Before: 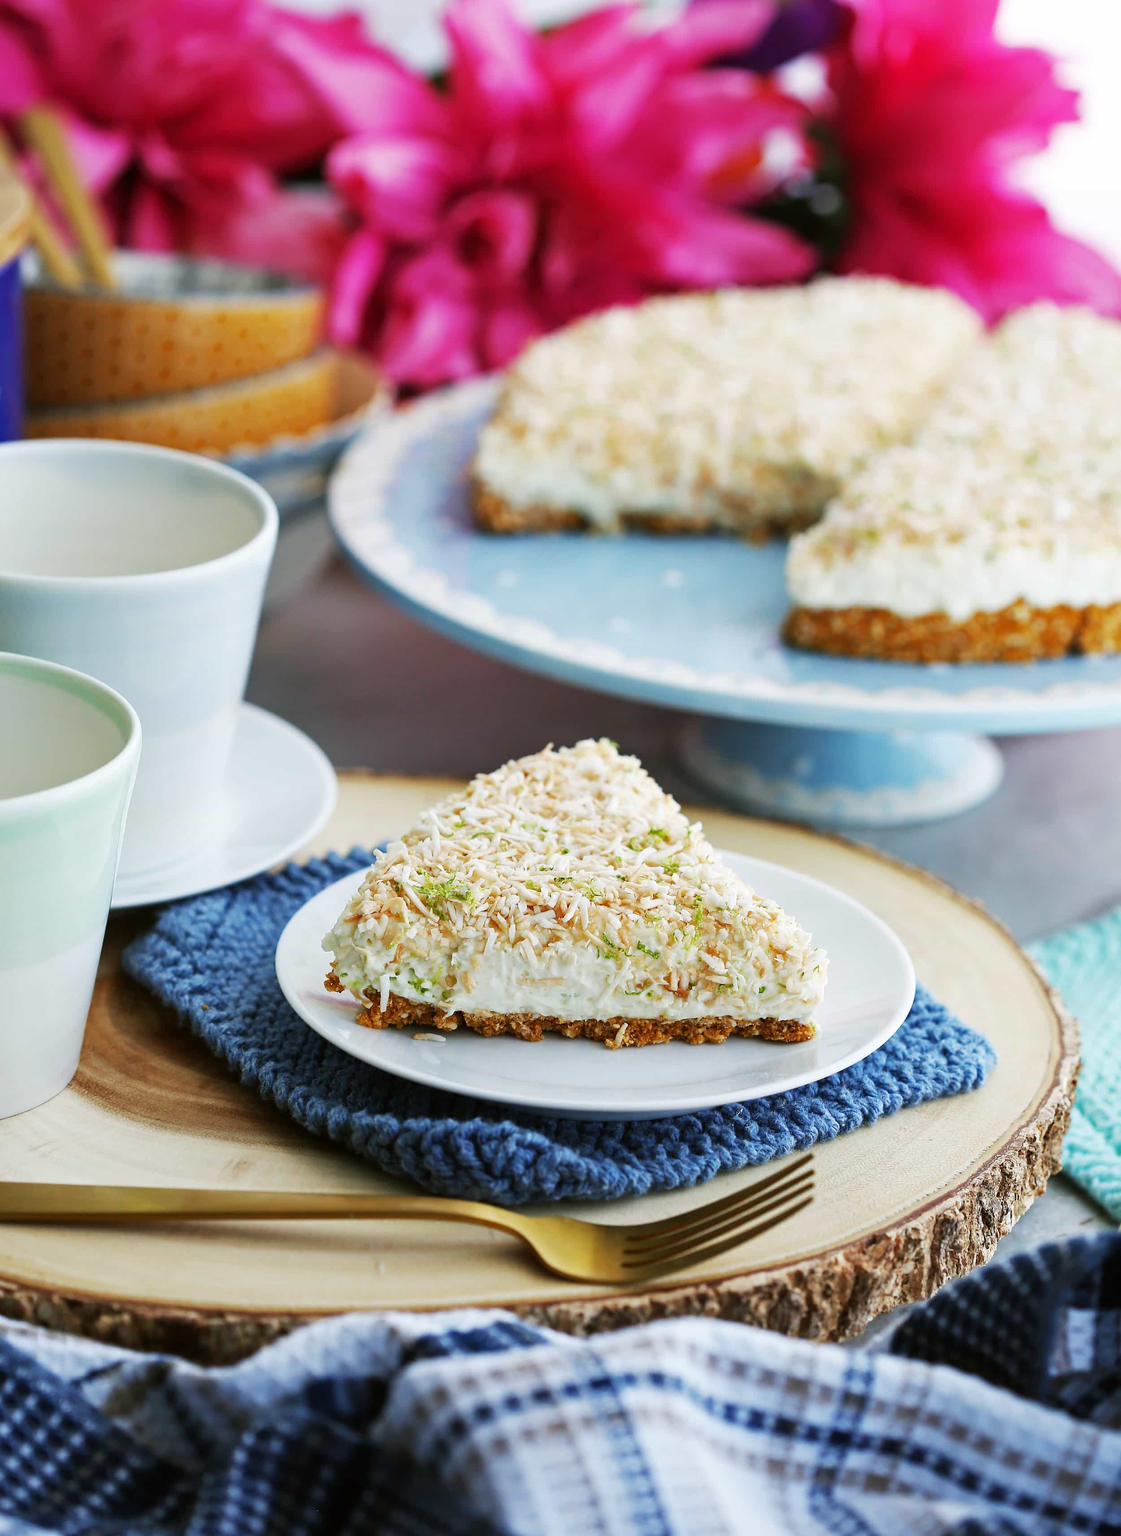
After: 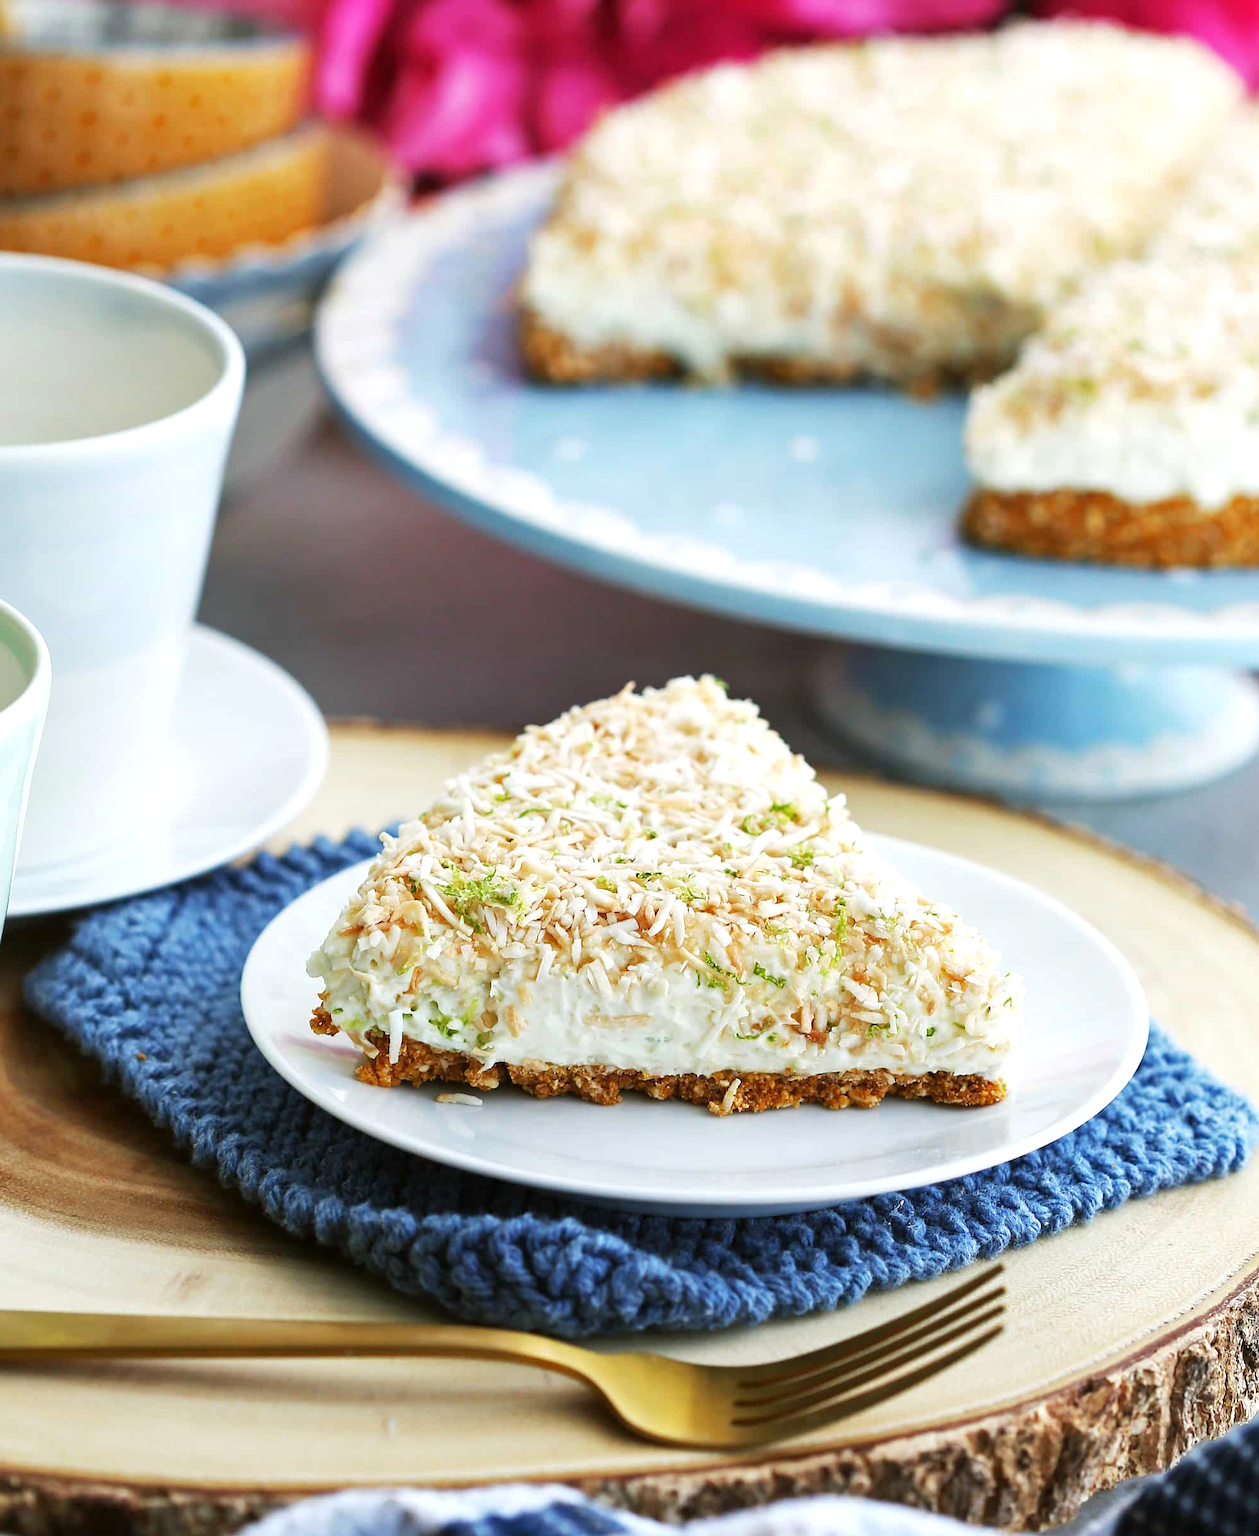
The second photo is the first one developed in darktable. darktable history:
exposure: exposure 0.297 EV, compensate highlight preservation false
crop: left 9.442%, top 17.089%, right 11.299%, bottom 12.4%
